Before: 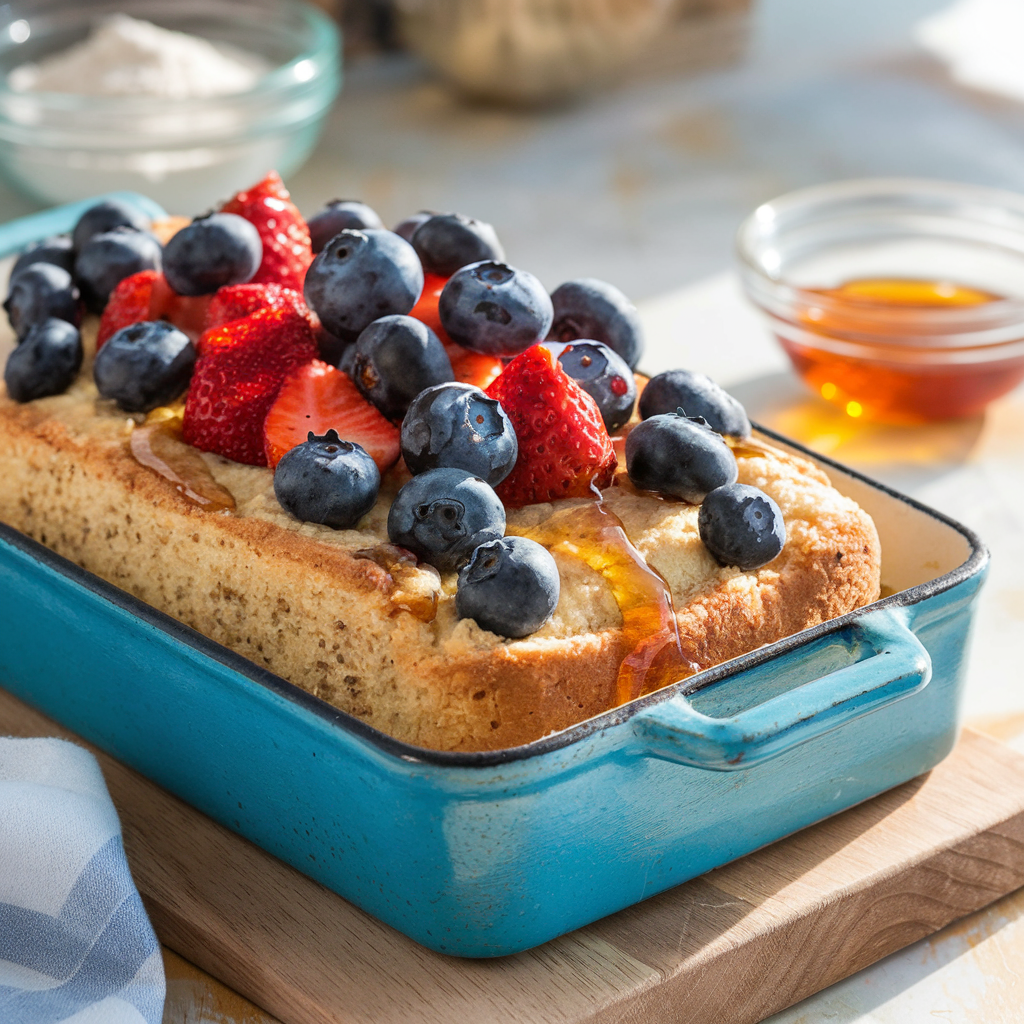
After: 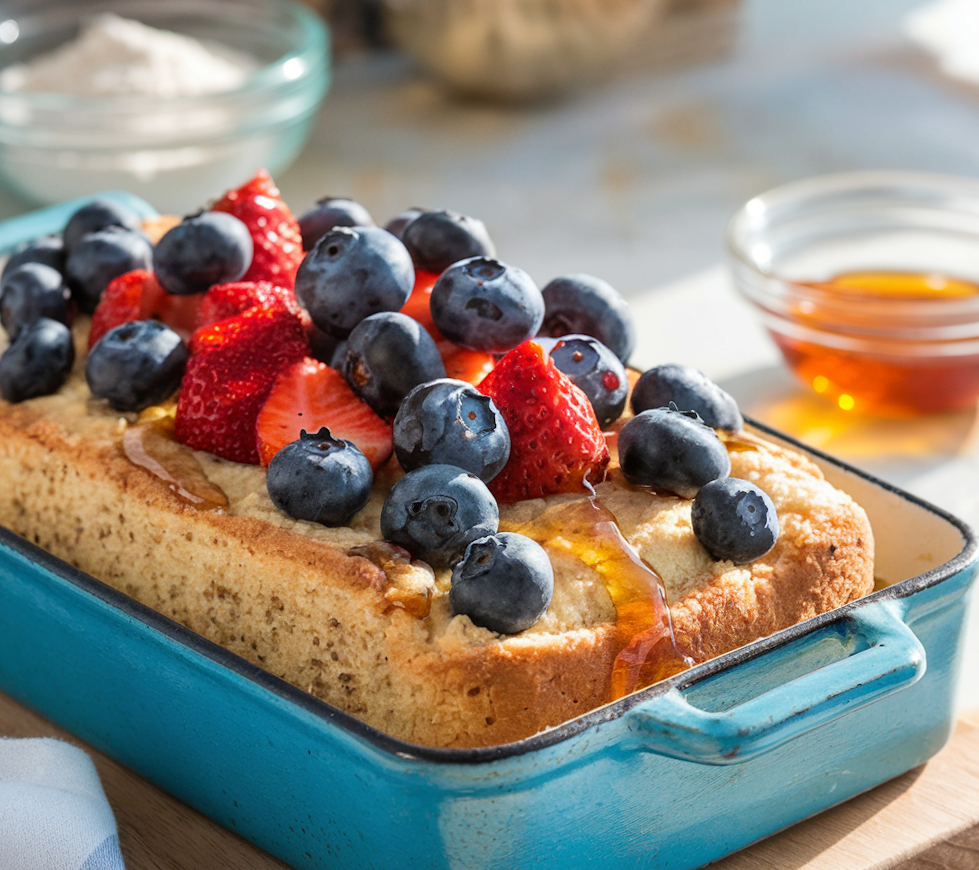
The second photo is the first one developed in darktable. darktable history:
crop and rotate: angle 0.508°, left 0.312%, right 3.197%, bottom 14.276%
